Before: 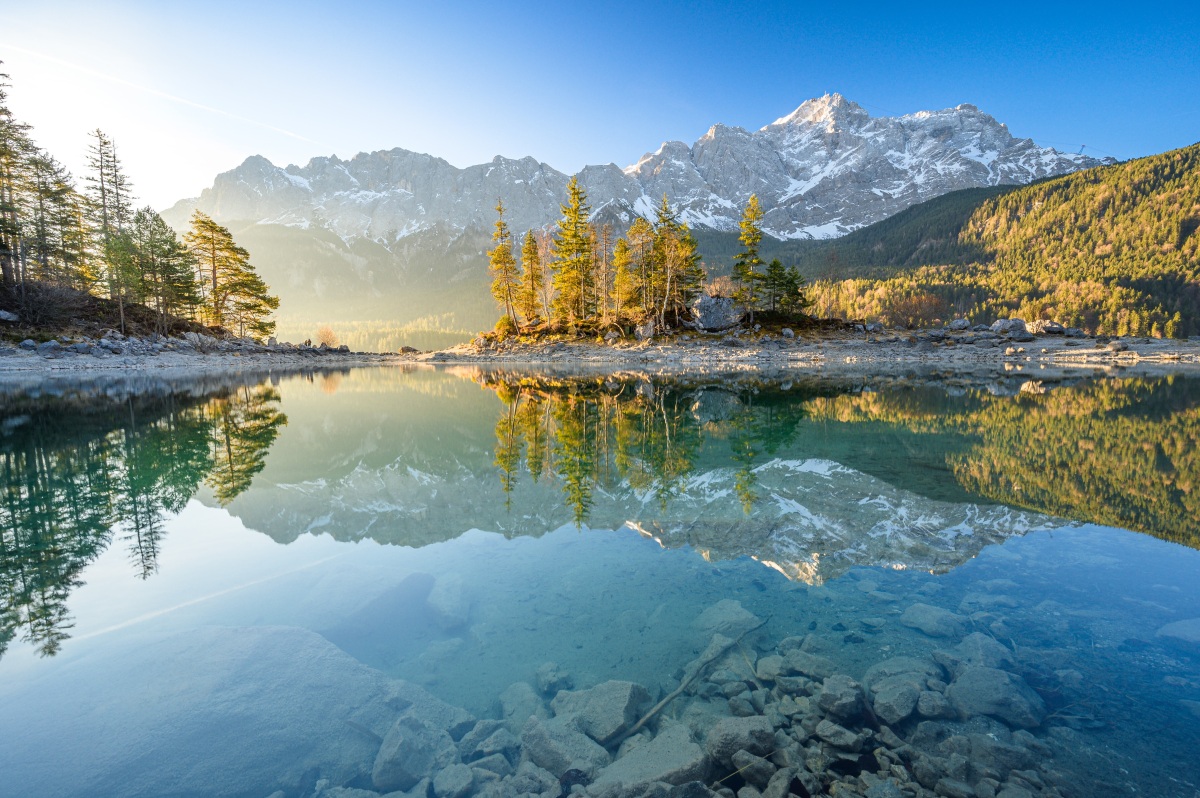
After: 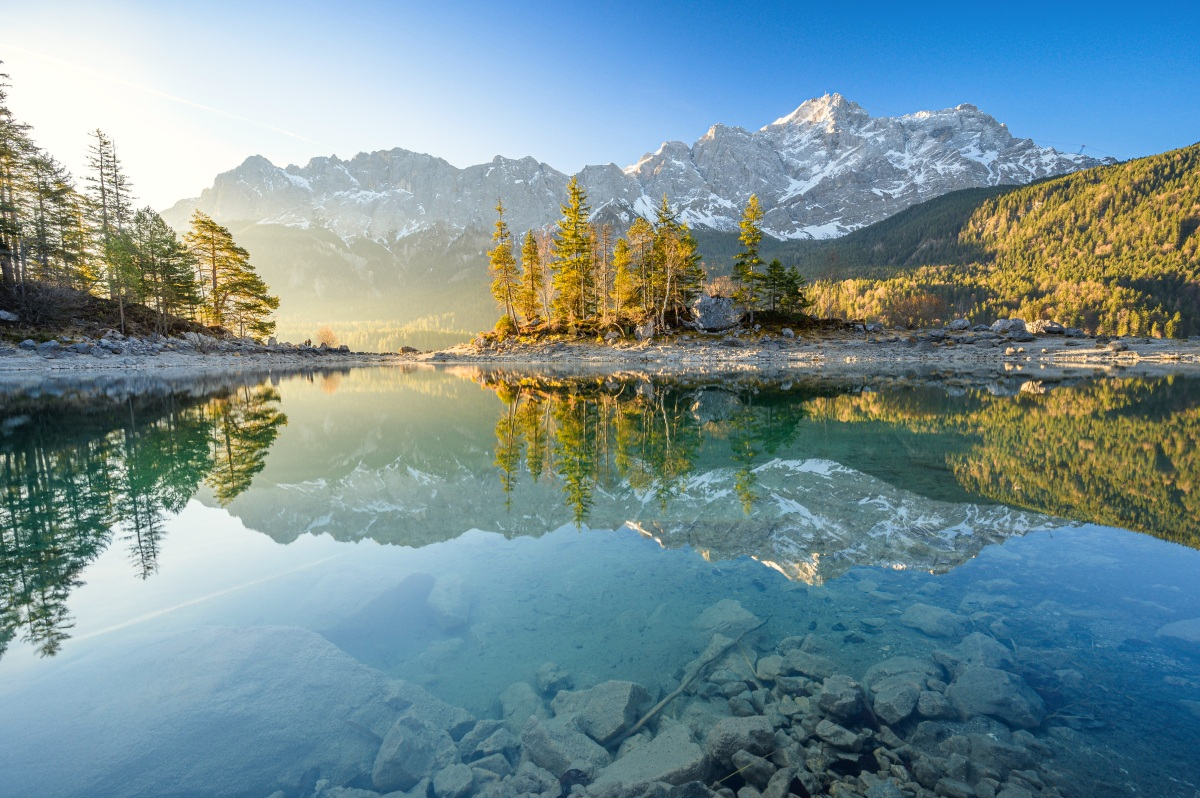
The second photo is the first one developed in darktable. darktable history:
color correction: highlights b* 2.95
